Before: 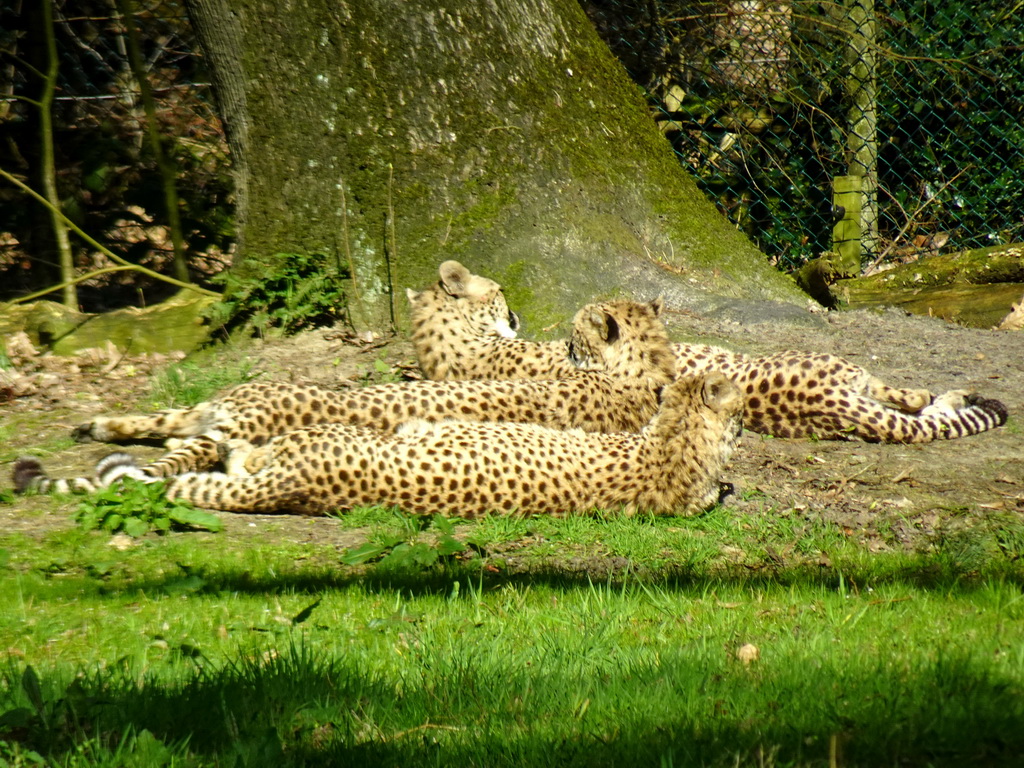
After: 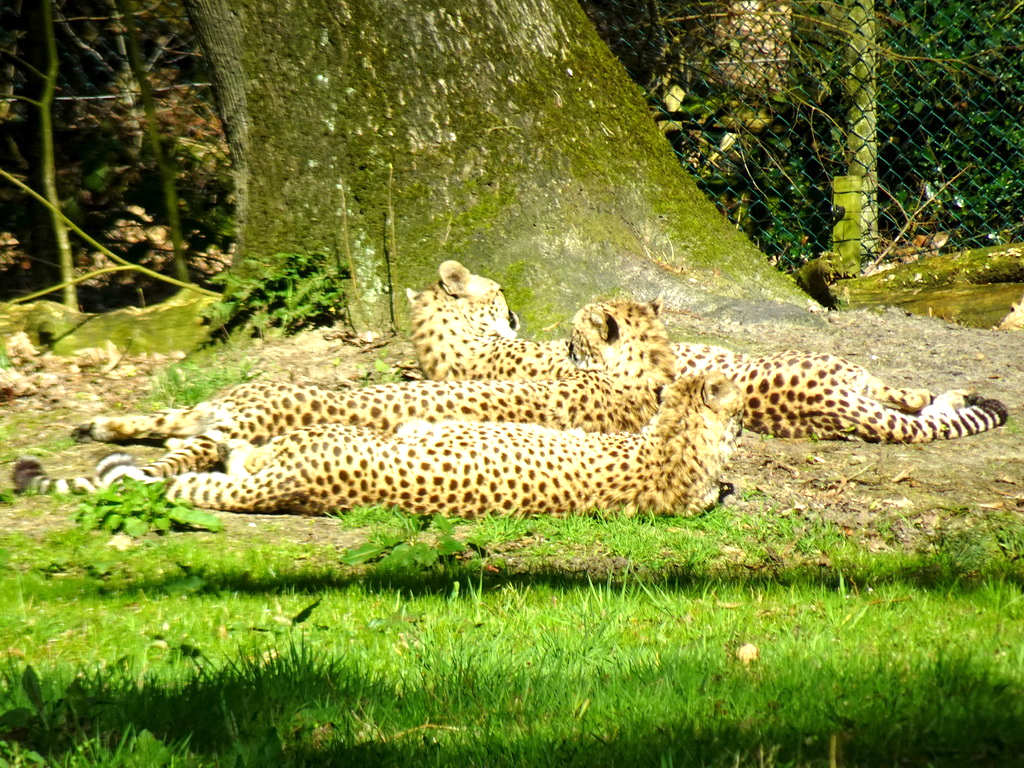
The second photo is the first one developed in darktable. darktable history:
exposure: exposure 0.643 EV, compensate highlight preservation false
